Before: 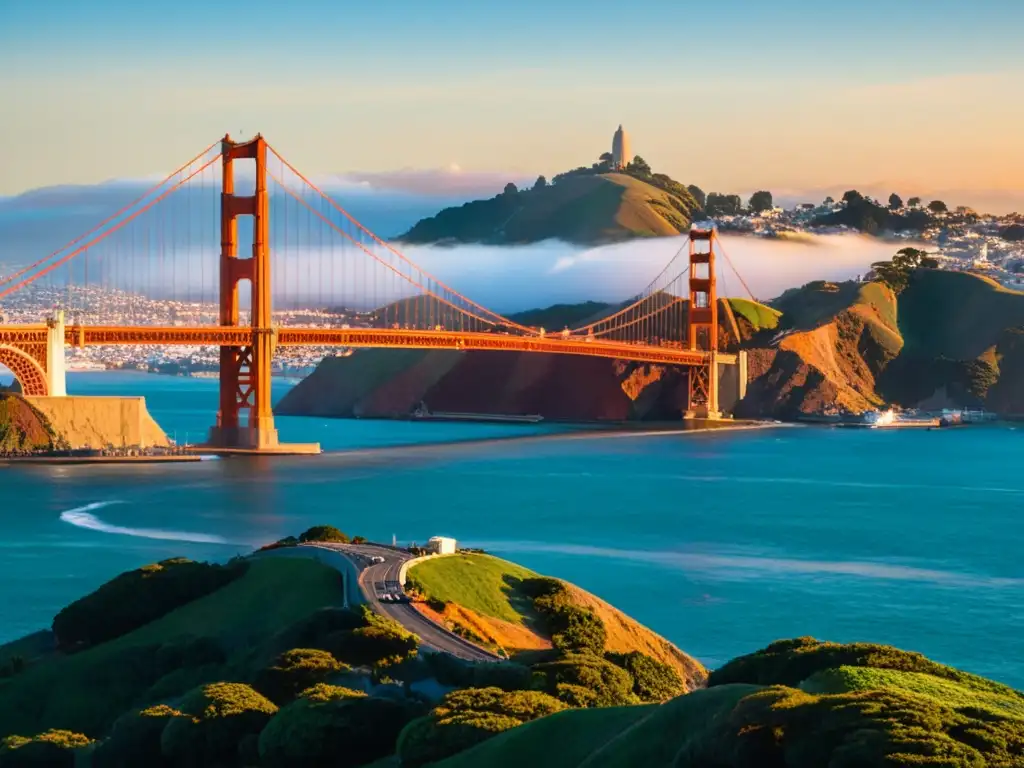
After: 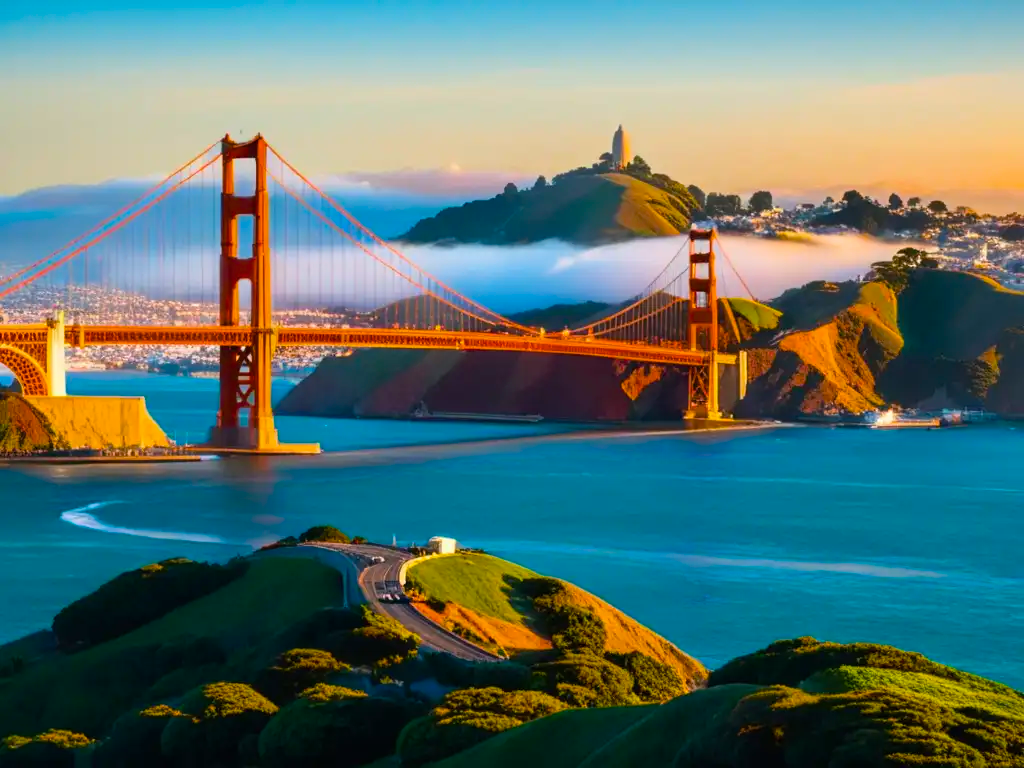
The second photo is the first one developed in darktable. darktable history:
color balance rgb: power › luminance -3.913%, power › hue 139.34°, linear chroma grading › global chroma 15.277%, perceptual saturation grading › global saturation 31.248%
